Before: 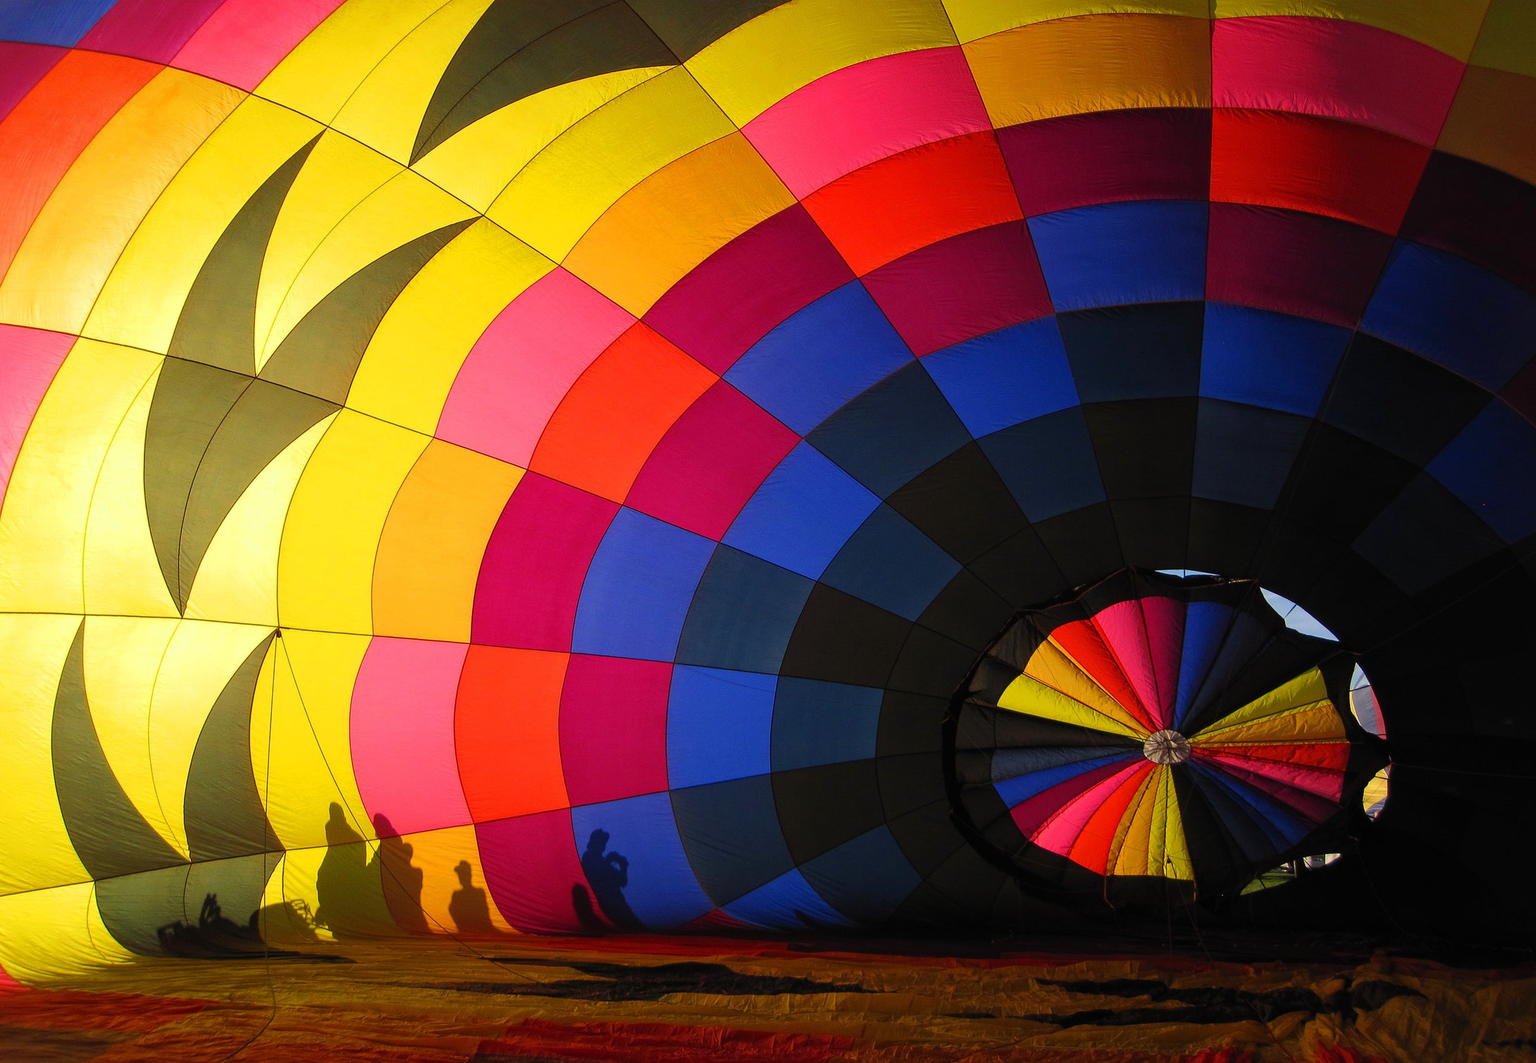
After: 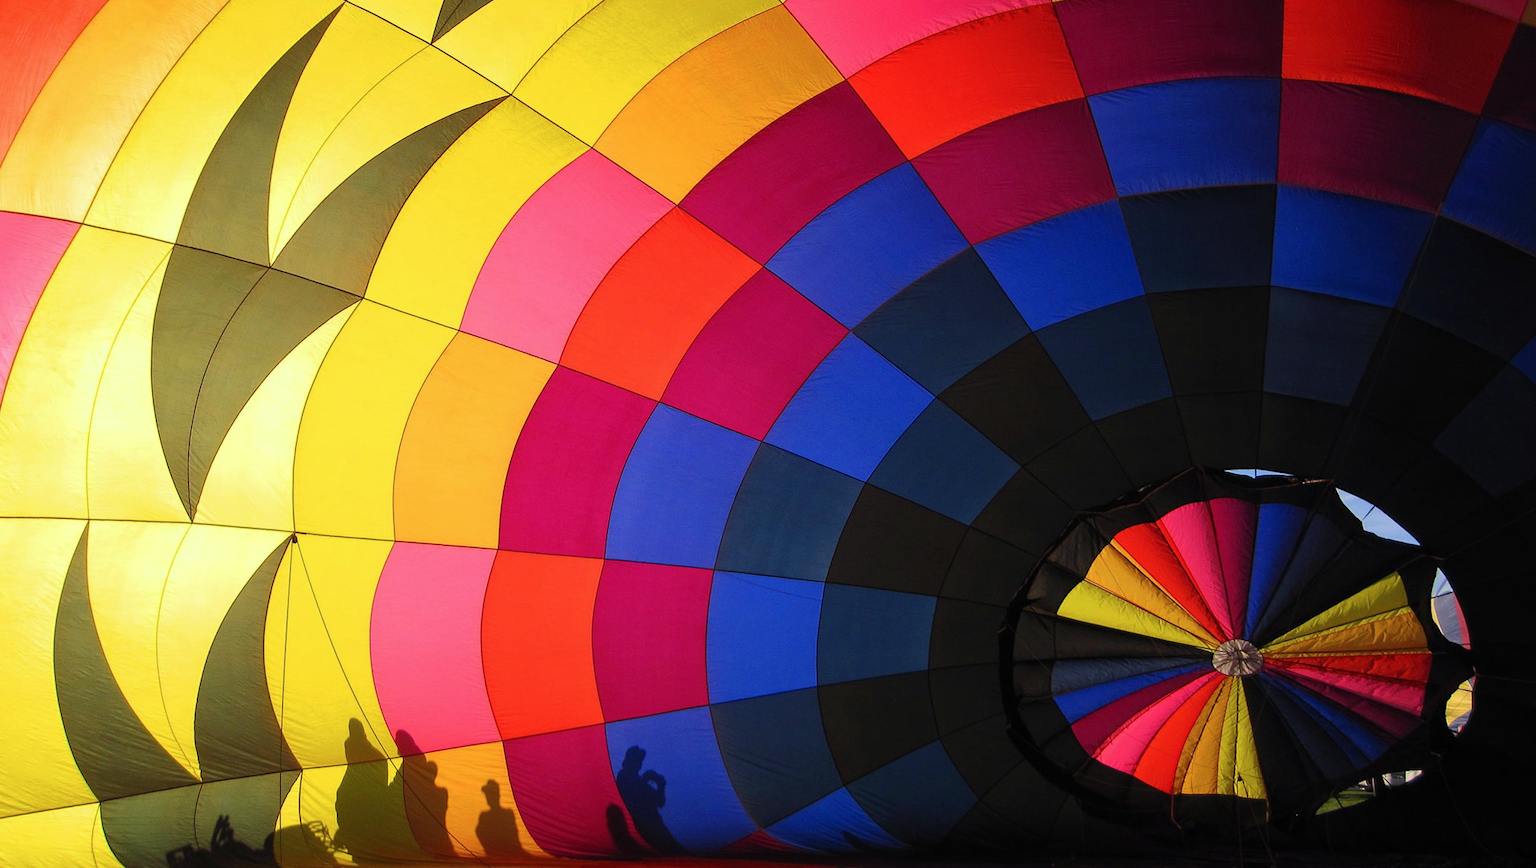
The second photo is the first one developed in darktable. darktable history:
color calibration: illuminant as shot in camera, x 0.358, y 0.373, temperature 4628.91 K
crop and rotate: angle 0.106°, top 11.858%, right 5.503%, bottom 10.972%
